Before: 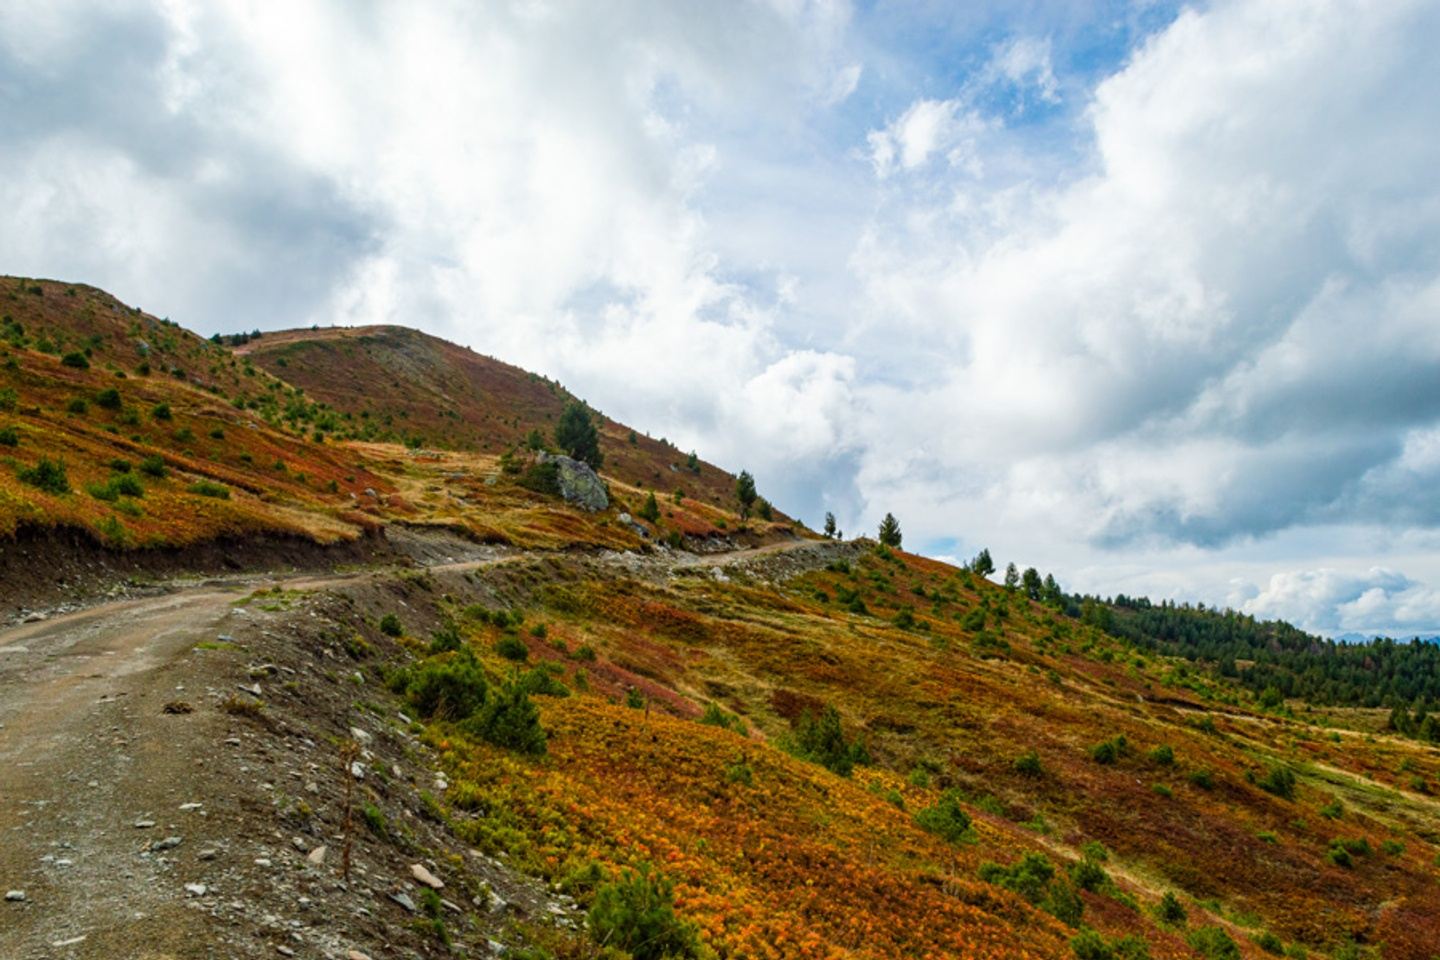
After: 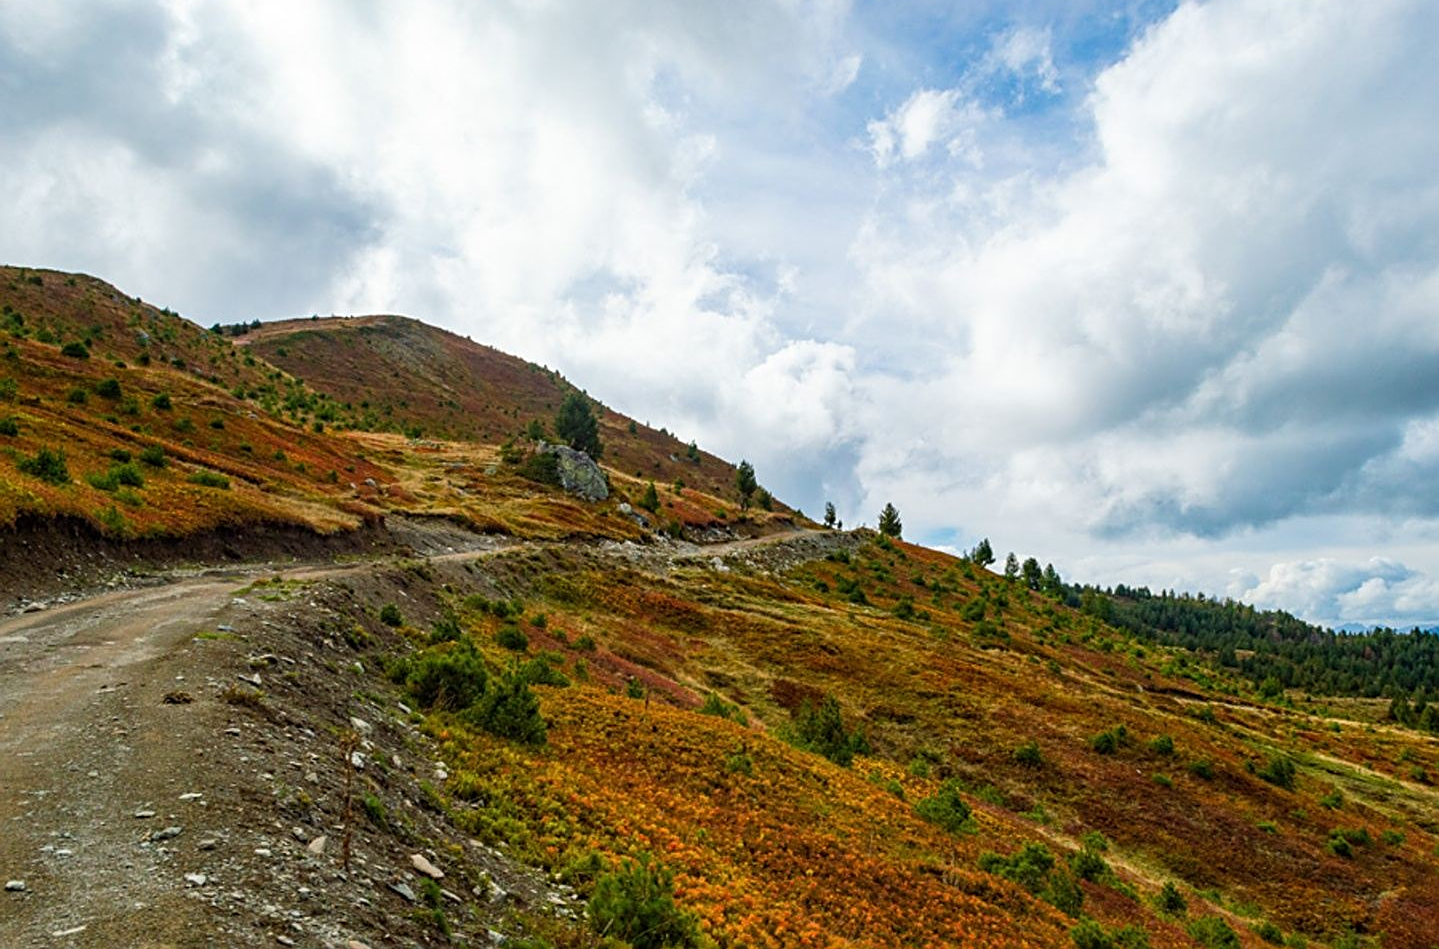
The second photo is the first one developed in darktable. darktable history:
crop: top 1.049%, right 0.001%
sharpen: on, module defaults
